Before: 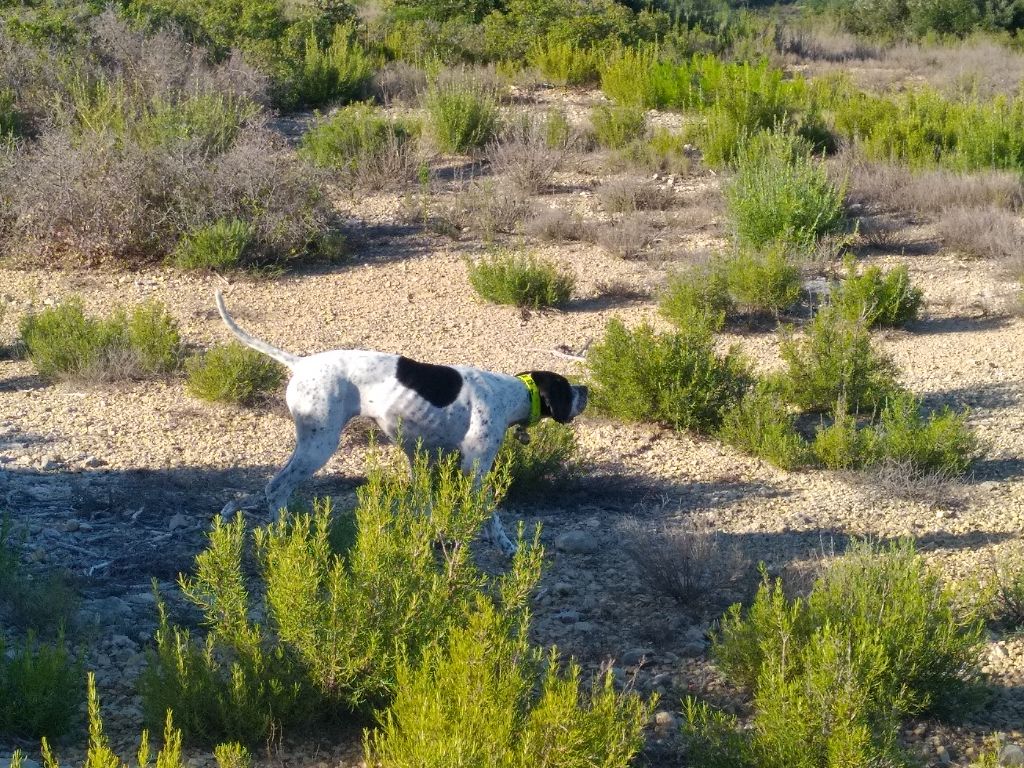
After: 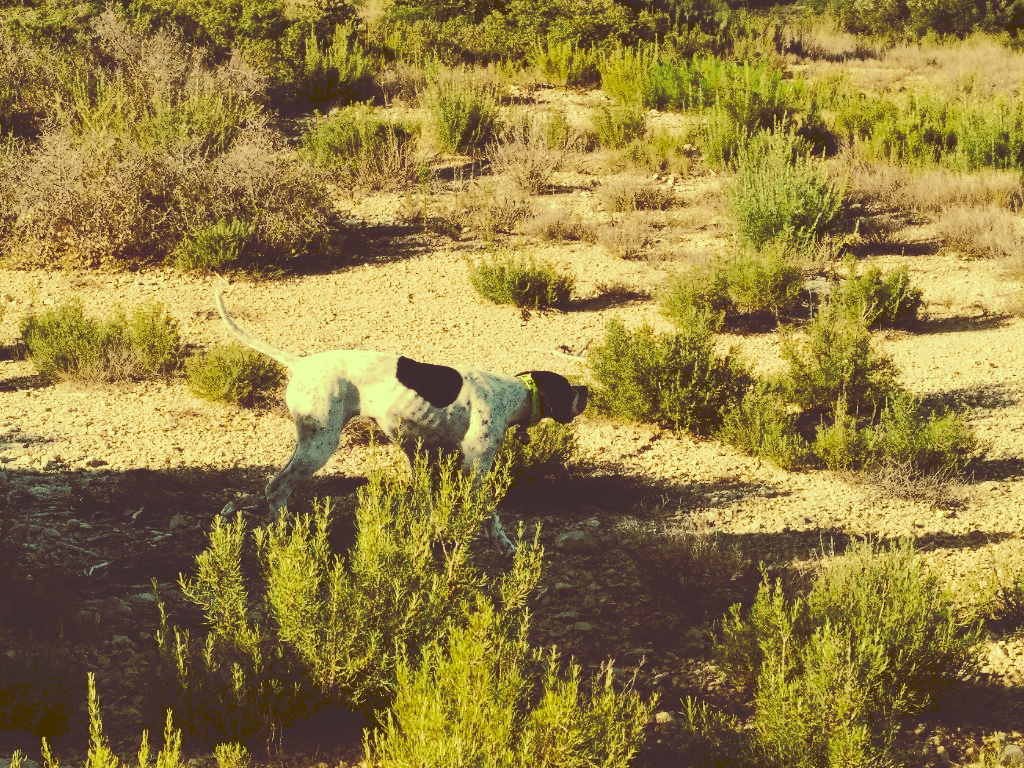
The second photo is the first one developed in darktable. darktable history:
tone curve: curves: ch0 [(0, 0) (0.003, 0.184) (0.011, 0.184) (0.025, 0.189) (0.044, 0.192) (0.069, 0.194) (0.1, 0.2) (0.136, 0.202) (0.177, 0.206) (0.224, 0.214) (0.277, 0.243) (0.335, 0.297) (0.399, 0.39) (0.468, 0.508) (0.543, 0.653) (0.623, 0.754) (0.709, 0.834) (0.801, 0.887) (0.898, 0.925) (1, 1)], preserve colors none
color look up table: target L [96.73, 89.62, 85.39, 87.43, 67.14, 64.73, 57.67, 58.71, 31.55, 25.46, 201.61, 81.86, 75.15, 69.27, 62.46, 62.54, 58.63, 52.16, 51.33, 40.27, 35.75, 28.62, 15.85, 13, 10.16, 97.67, 91.17, 84.83, 75.99, 87.53, 69.19, 74.94, 58.59, 78.41, 52.88, 45.74, 33.35, 28.83, 44.92, 33.36, 46.38, 16.02, 11.14, 87.02, 67.88, 54.38, 54.85, 39.63, 13.05], target a [-35.35, -14.29, -24.47, -34.68, -35.6, -20.19, -22.84, -3.033, -1.354, 10.03, 0, 5.417, 17.25, 3.578, 19.05, 35.49, 35.56, 5.328, 26.52, 13.69, 16.91, 33.67, 56.68, 51.19, 45.9, -27.72, -9.784, -10.11, 13.85, -1.723, 5.355, 2.21, 35, 9.864, 15.32, 18.07, 16.7, 11.14, 14.86, 5.334, 22.72, 50.49, 47.82, -32.89, -3.048, -16.29, -14.85, -6.869, 40.65], target b [72.13, 57.72, 52.84, 53.66, 38.09, 40.48, 29.82, 34.4, 18.27, 43.09, -0.001, 51.71, 41.19, 31.65, 49, 23.57, 43.37, 16.48, 30.64, 68.56, 41.99, 48.53, 26.51, 21.65, 16.77, 66.68, 55.31, 45.92, 37.9, 51.07, 27.51, 30.58, 14.4, 35.78, 10.12, 4.284, 4.695, 28.71, -12.8, -7.992, -9.646, -23.41, 18.4, 48.94, 25.89, 14.42, 4.139, 4.858, 21.7], num patches 49
